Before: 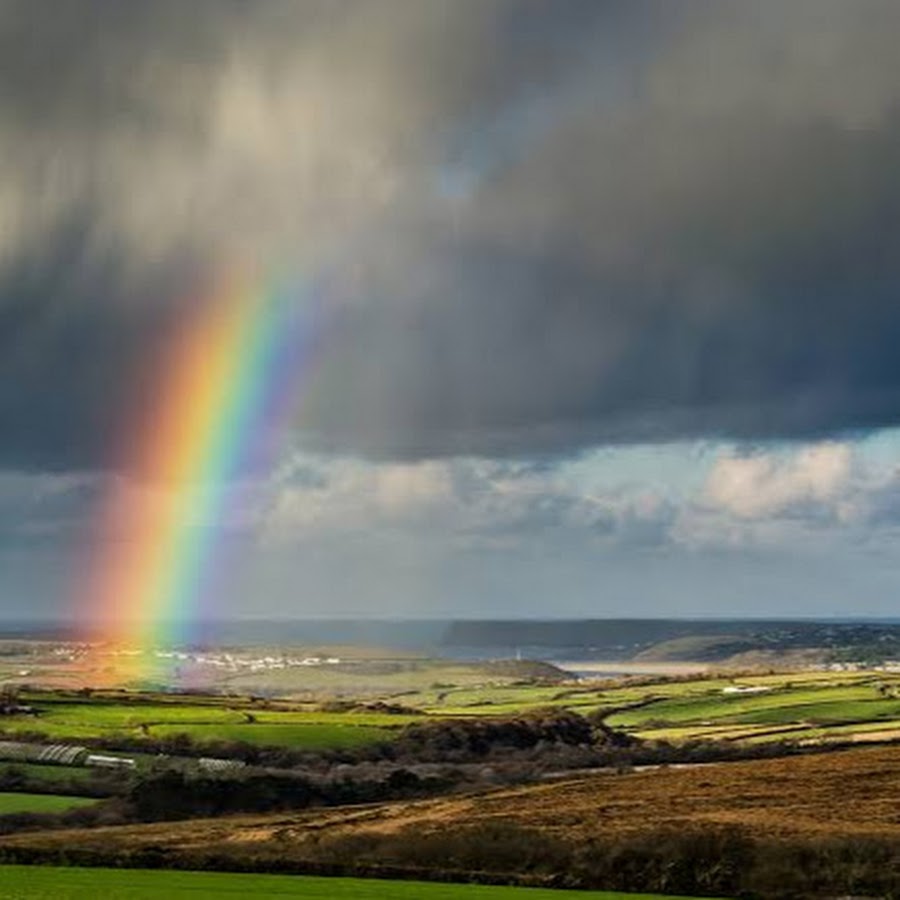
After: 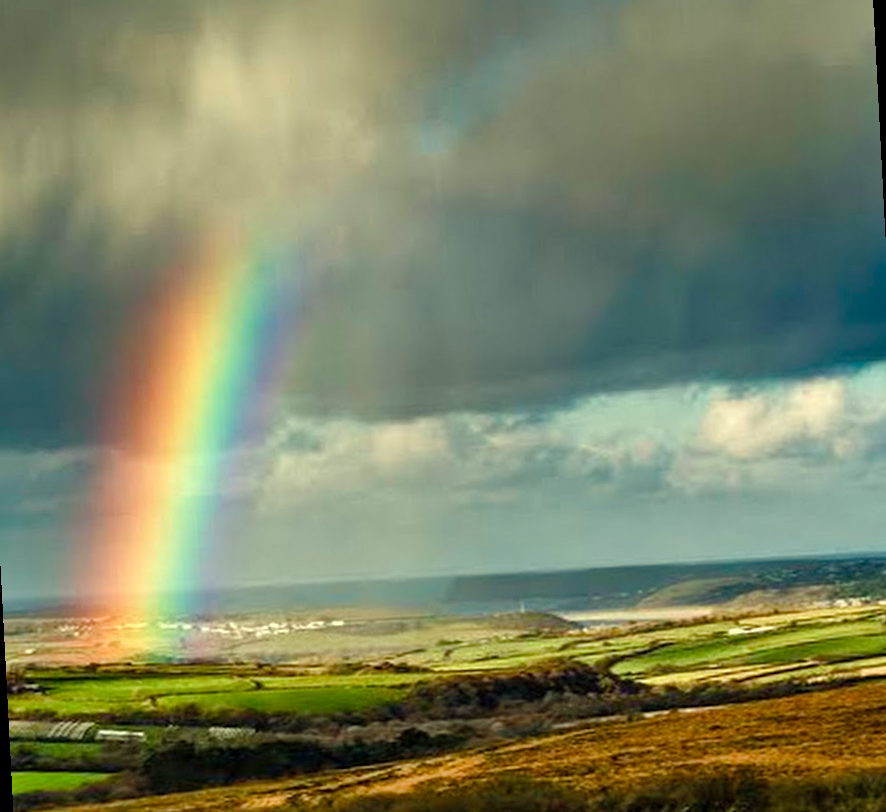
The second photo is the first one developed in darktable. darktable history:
color balance rgb: perceptual saturation grading › global saturation 25%, perceptual saturation grading › highlights -50%, perceptual saturation grading › shadows 30%, perceptual brilliance grading › global brilliance 12%, global vibrance 20%
color calibration: illuminant Planckian (black body), x 0.375, y 0.373, temperature 4117 K
white balance: red 1.08, blue 0.791
shadows and highlights: low approximation 0.01, soften with gaussian
rotate and perspective: rotation -3°, crop left 0.031, crop right 0.968, crop top 0.07, crop bottom 0.93
